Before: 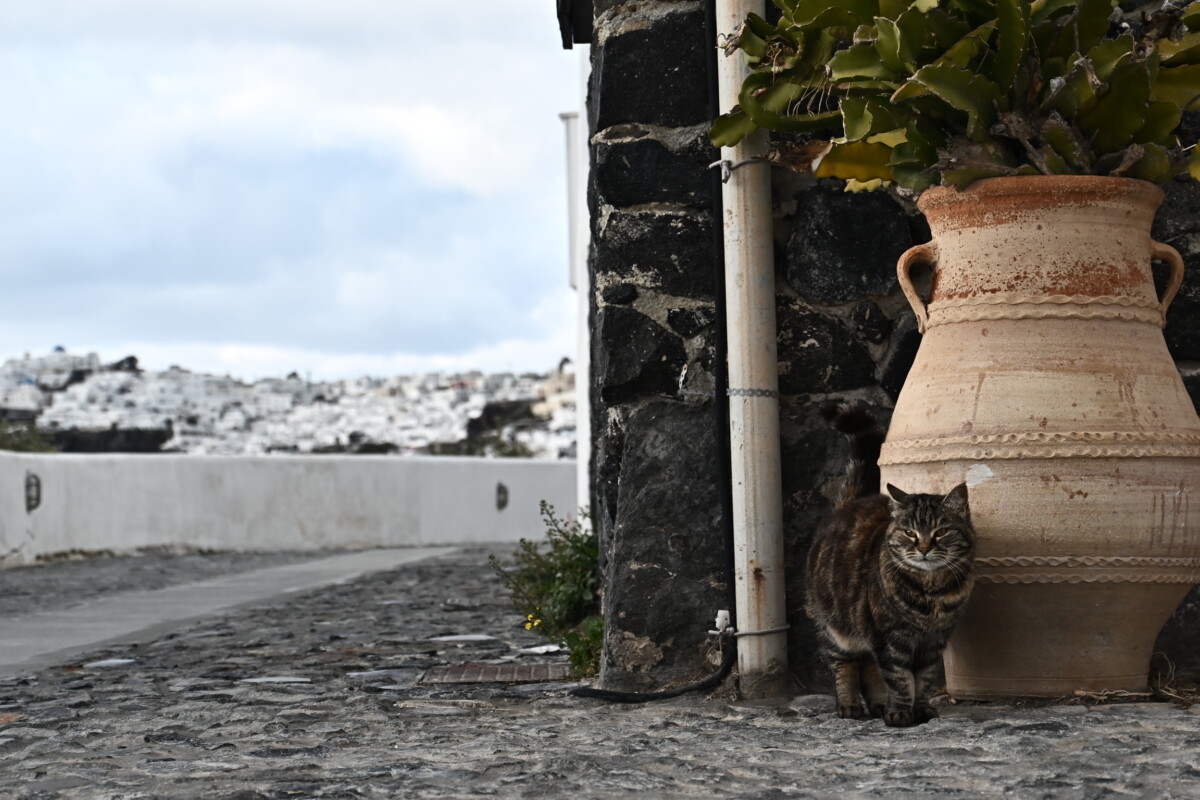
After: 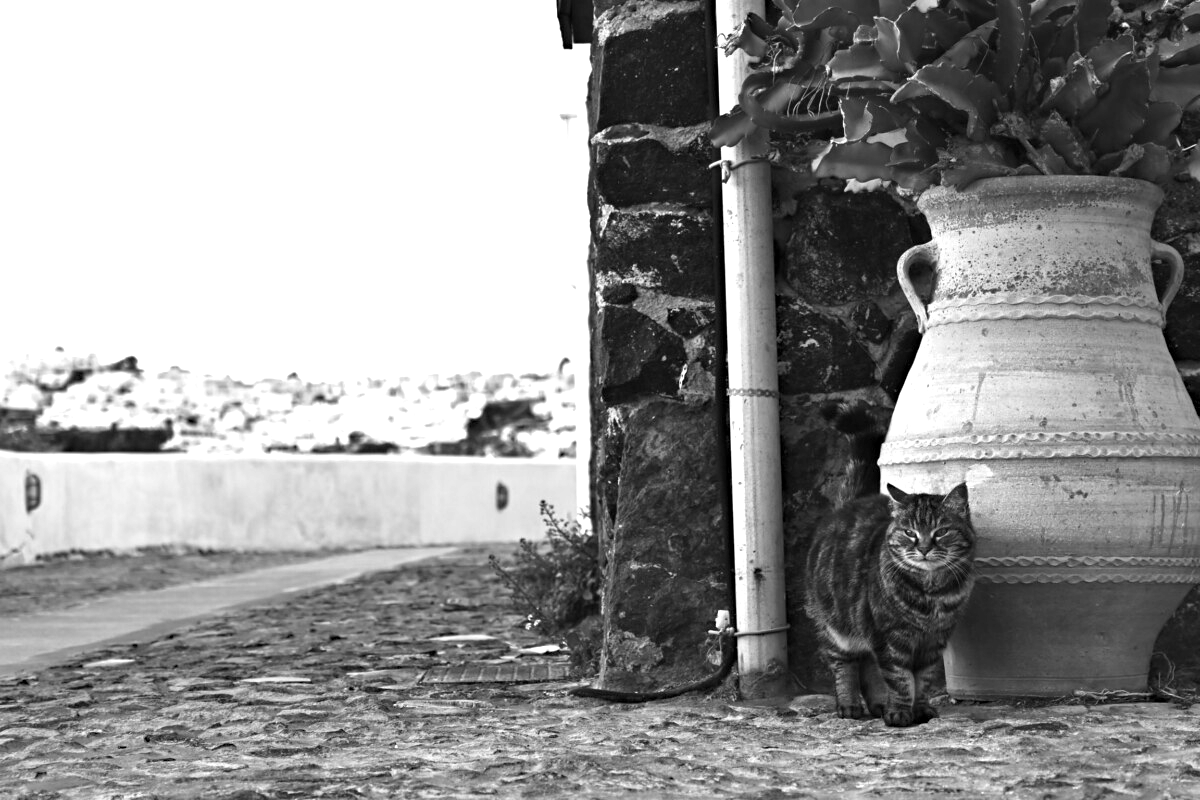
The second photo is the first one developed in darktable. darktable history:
exposure: black level correction 0, exposure 1.2 EV, compensate exposure bias true, compensate highlight preservation false
white balance: emerald 1
monochrome: a 14.95, b -89.96
haze removal: adaptive false
